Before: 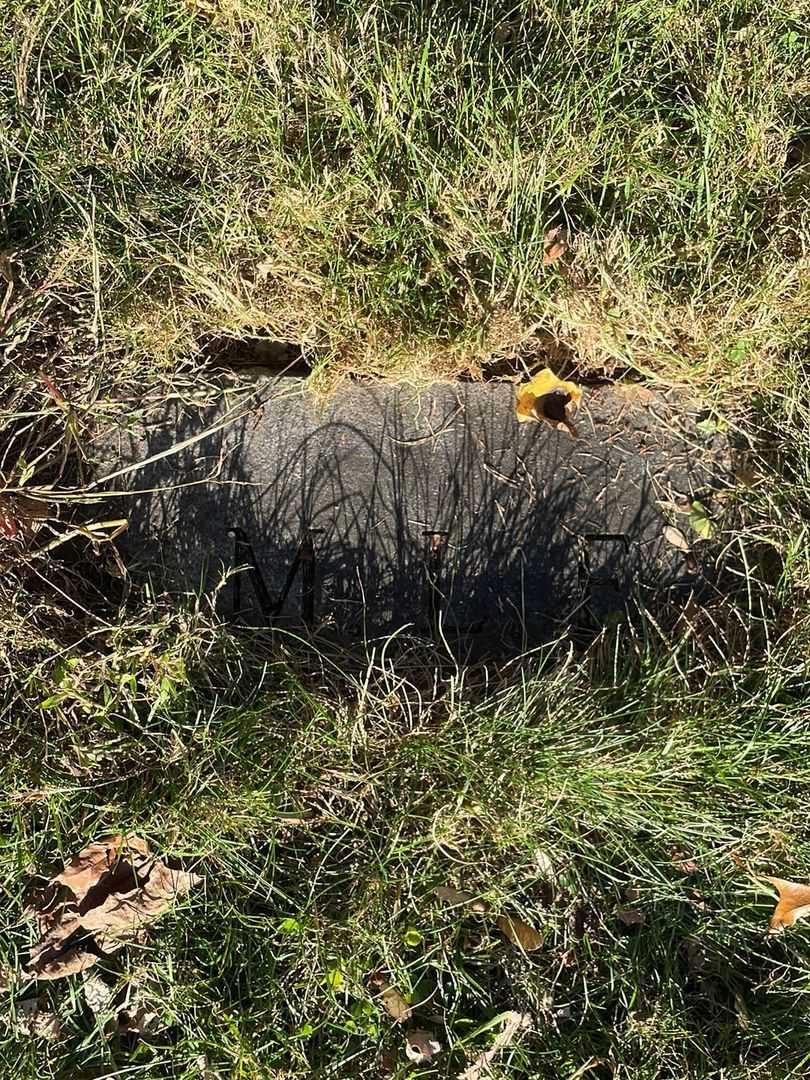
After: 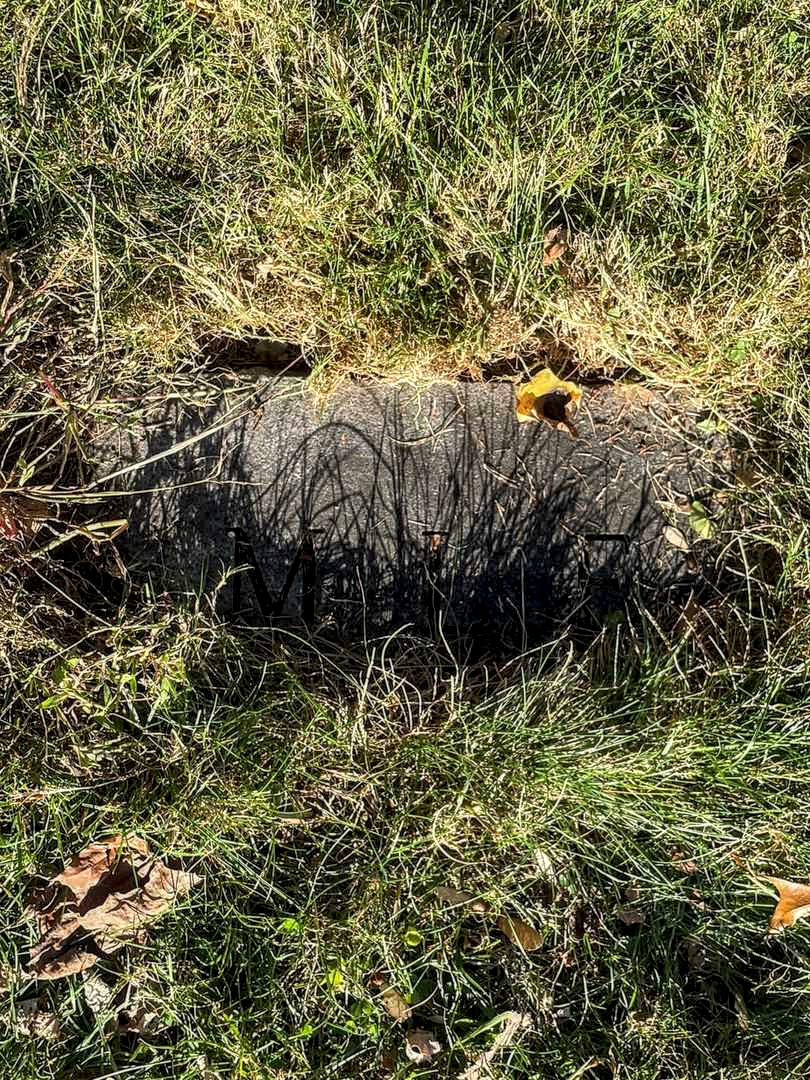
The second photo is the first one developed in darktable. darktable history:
color zones: curves: ch1 [(0, 0.525) (0.143, 0.556) (0.286, 0.52) (0.429, 0.5) (0.571, 0.5) (0.714, 0.5) (0.857, 0.503) (1, 0.525)]
local contrast: highlights 21%, detail 150%
